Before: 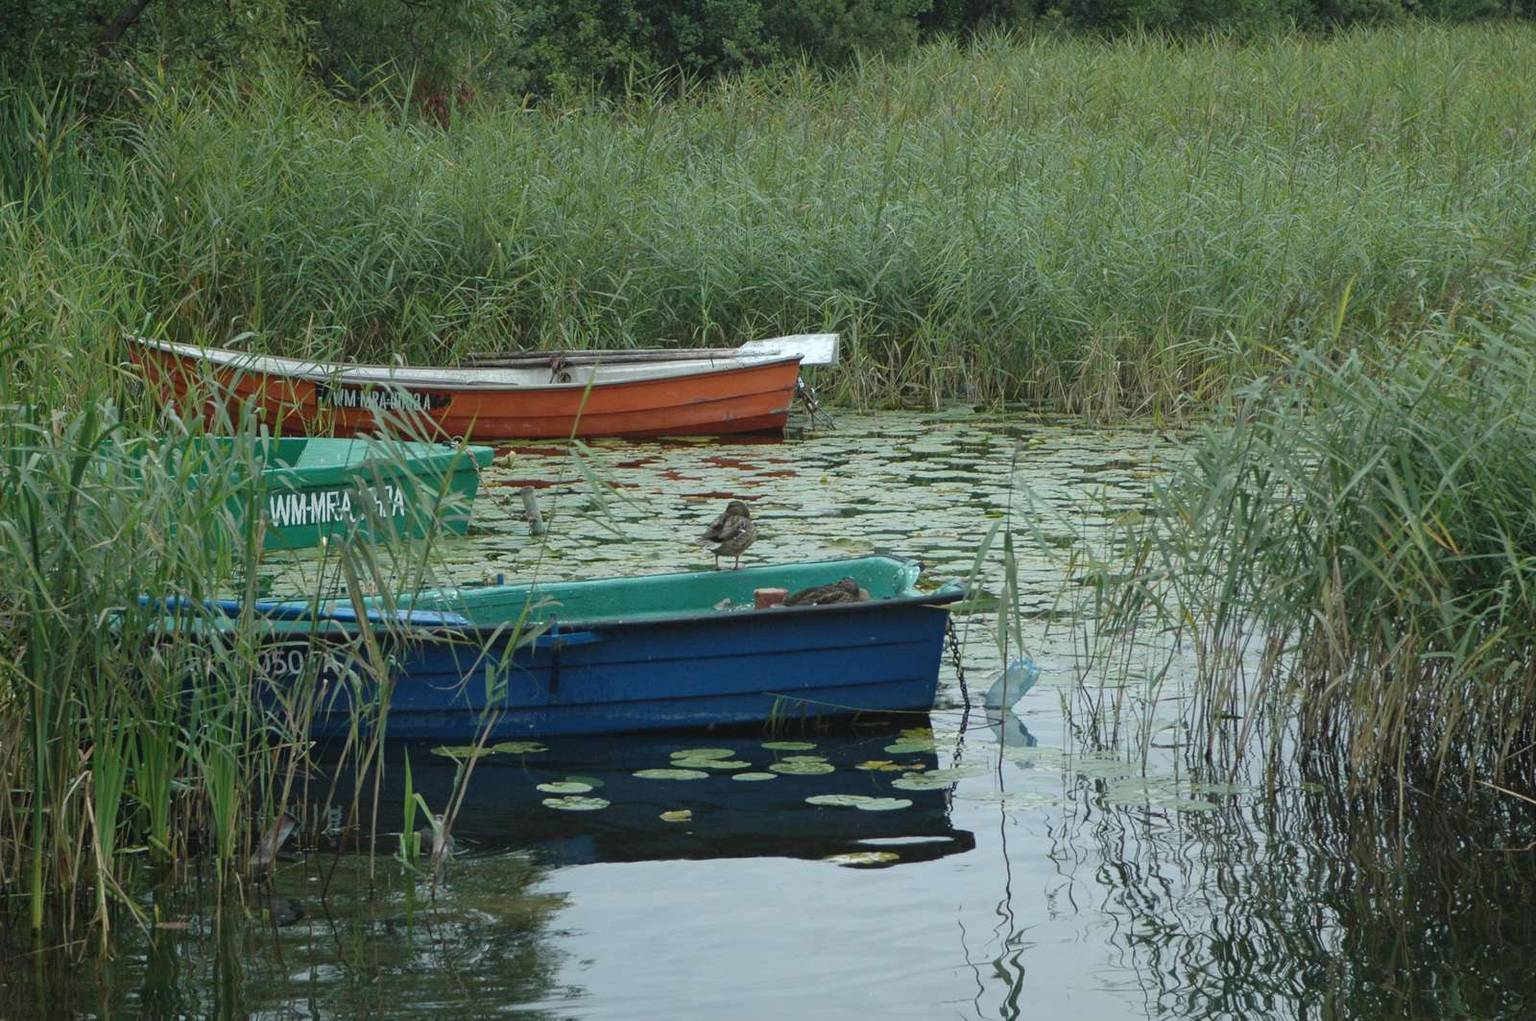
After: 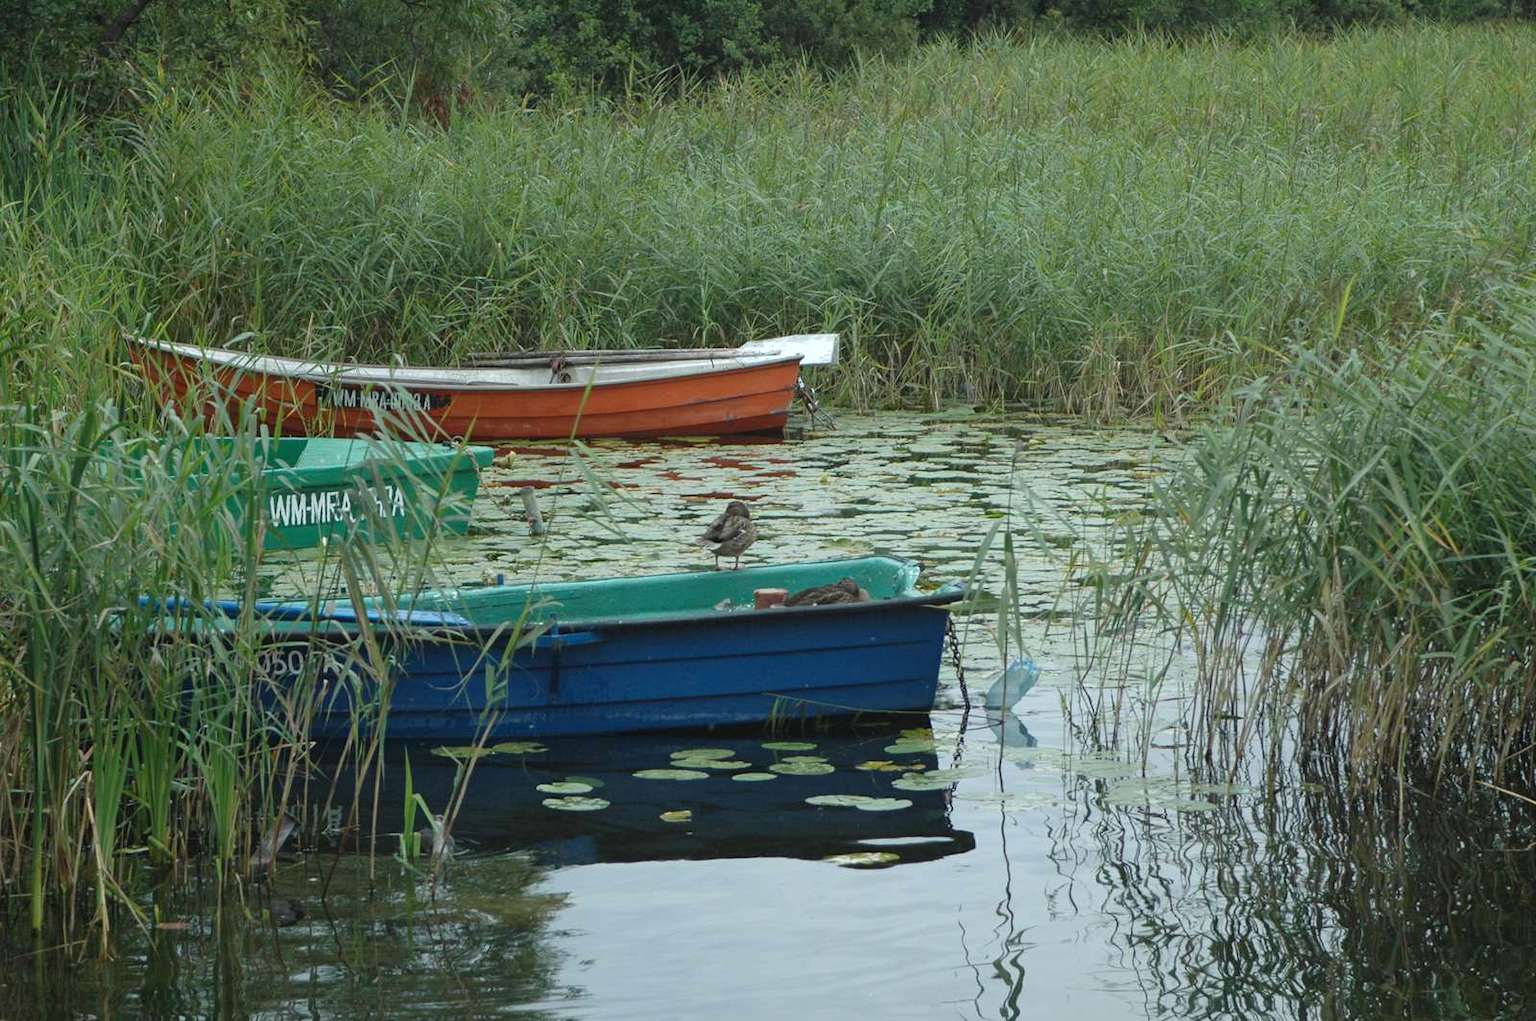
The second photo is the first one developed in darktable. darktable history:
levels: levels [0, 0.476, 0.951]
vibrance: vibrance 20%
